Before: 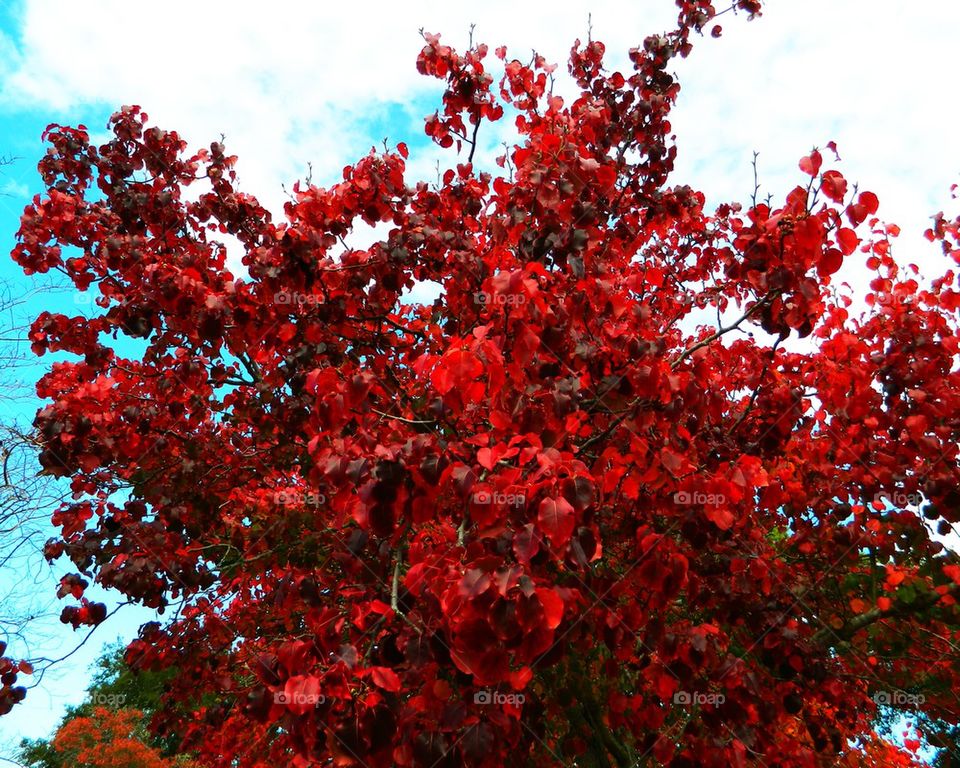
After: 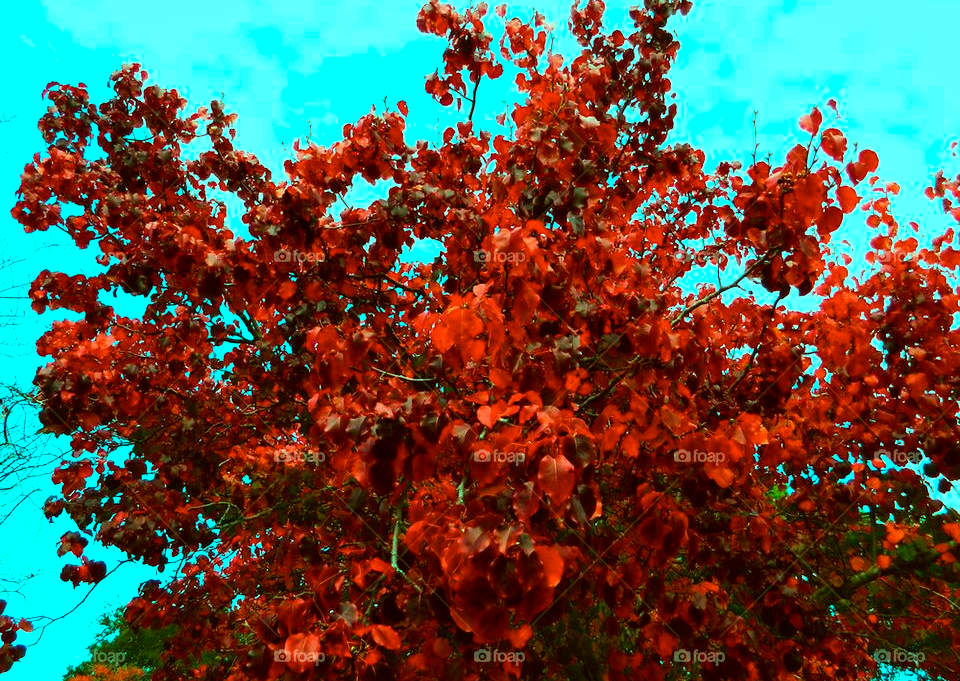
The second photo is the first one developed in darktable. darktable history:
crop and rotate: top 5.493%, bottom 5.827%
color correction: highlights a* 6.17, highlights b* 8.01, shadows a* 6.69, shadows b* 7.22, saturation 0.922
color balance rgb: shadows lift › chroma 11.939%, shadows lift › hue 134.35°, highlights gain › luminance 19.969%, highlights gain › chroma 13.062%, highlights gain › hue 175.37°, perceptual saturation grading › global saturation 25.609%
local contrast: mode bilateral grid, contrast 100, coarseness 100, detail 107%, midtone range 0.2
exposure: exposure 0.205 EV, compensate highlight preservation false
